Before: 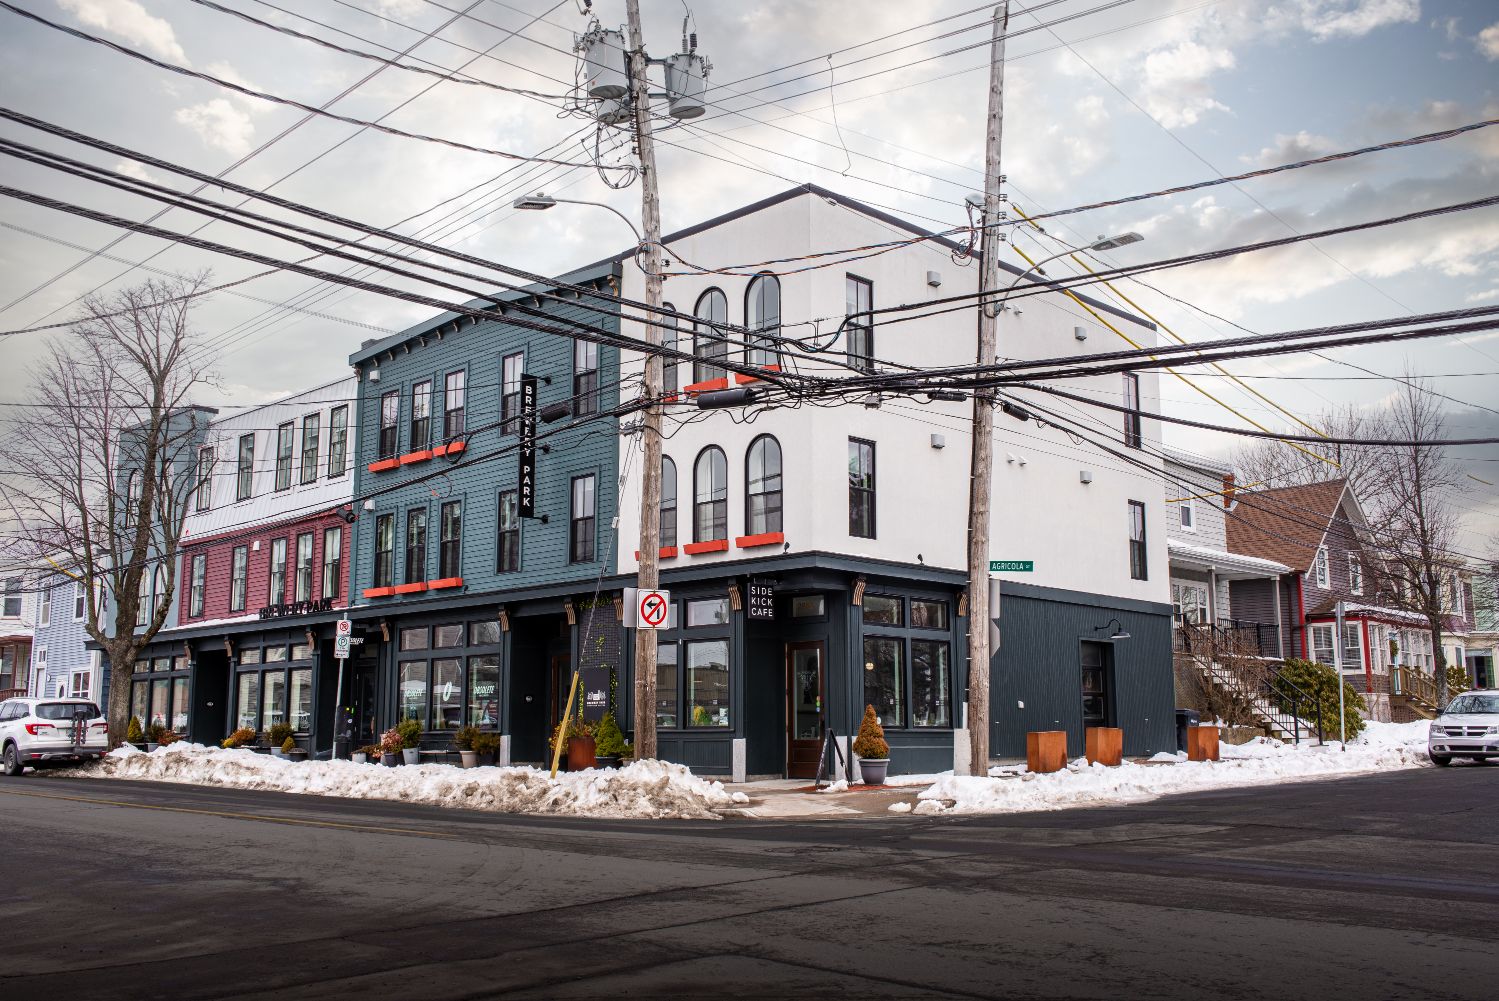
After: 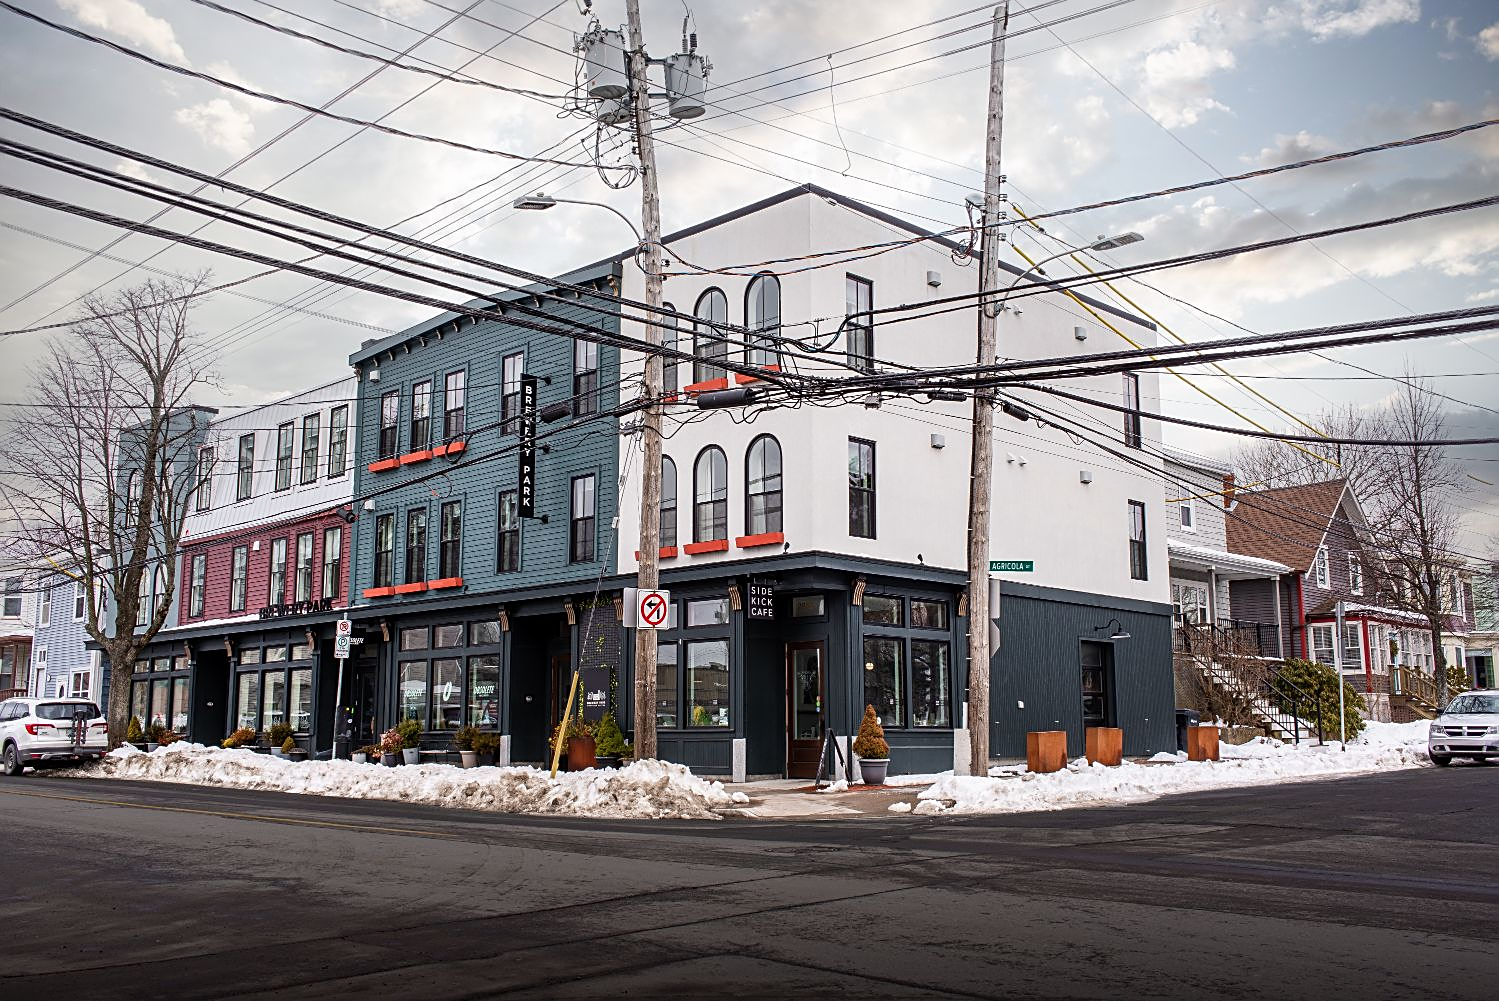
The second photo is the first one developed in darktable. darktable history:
sharpen: on, module defaults
contrast brightness saturation: saturation -0.039
